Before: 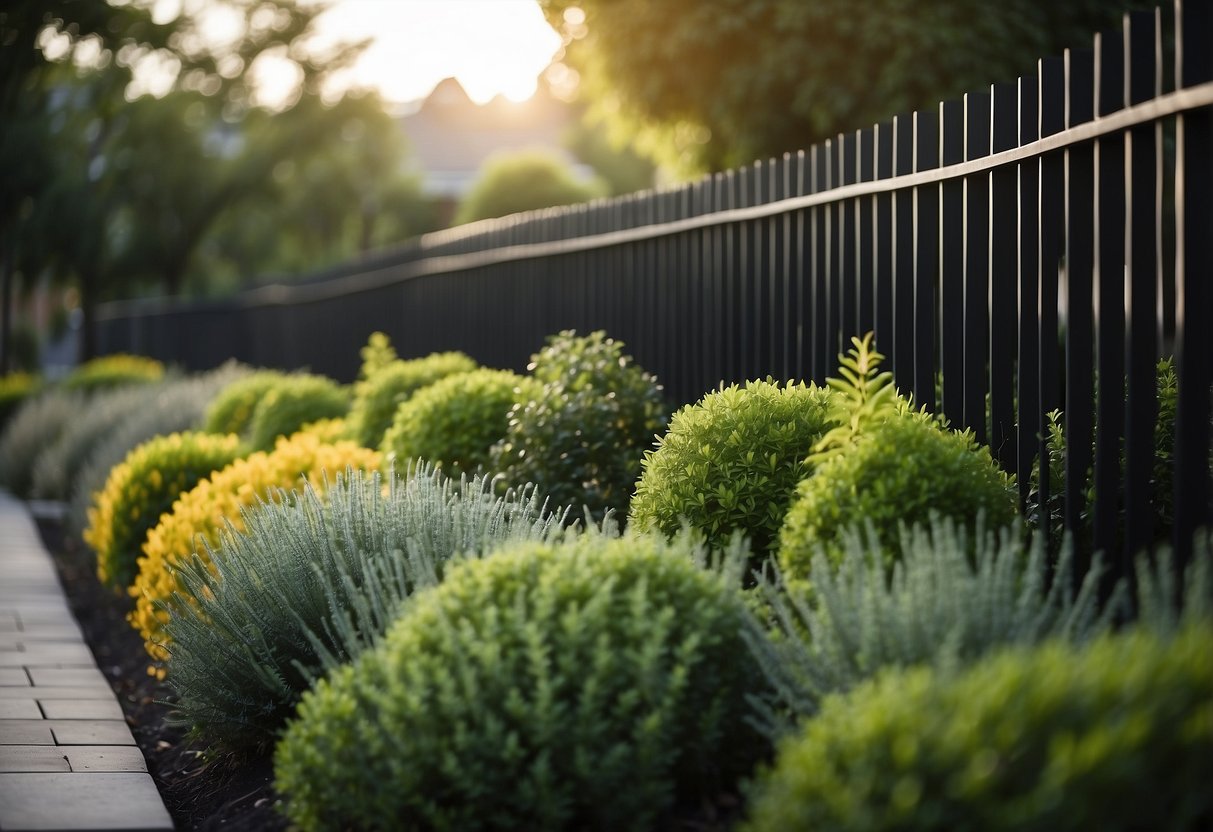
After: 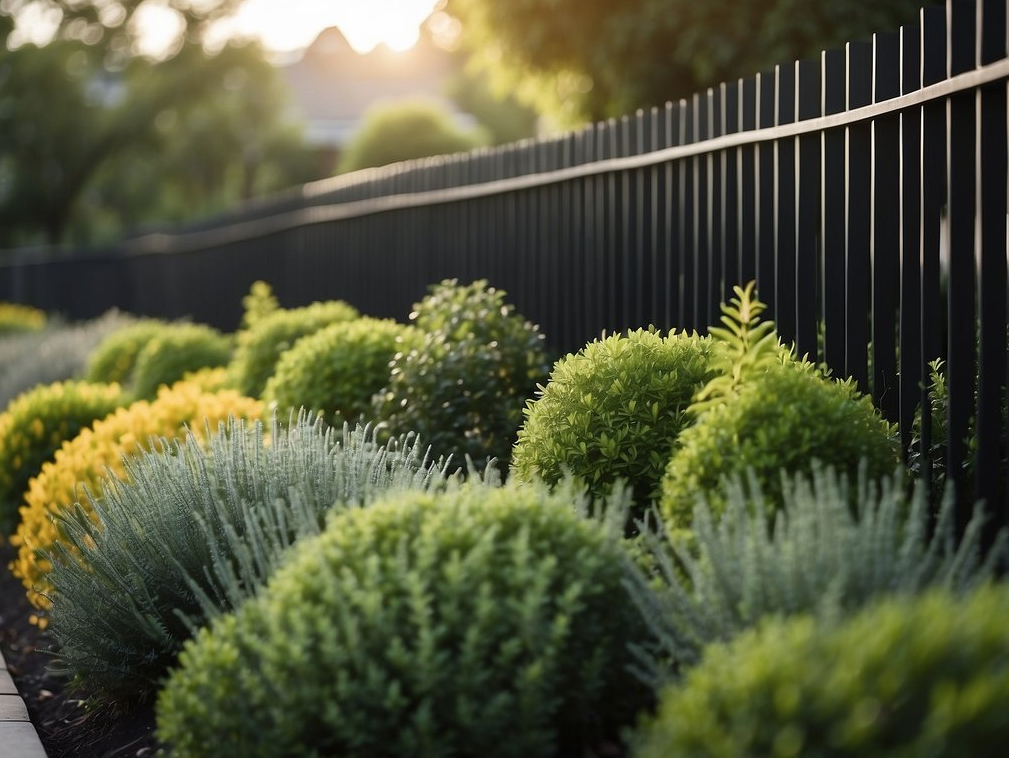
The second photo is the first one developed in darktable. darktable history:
crop: left 9.784%, top 6.23%, right 6.964%, bottom 2.618%
contrast brightness saturation: saturation -0.061
